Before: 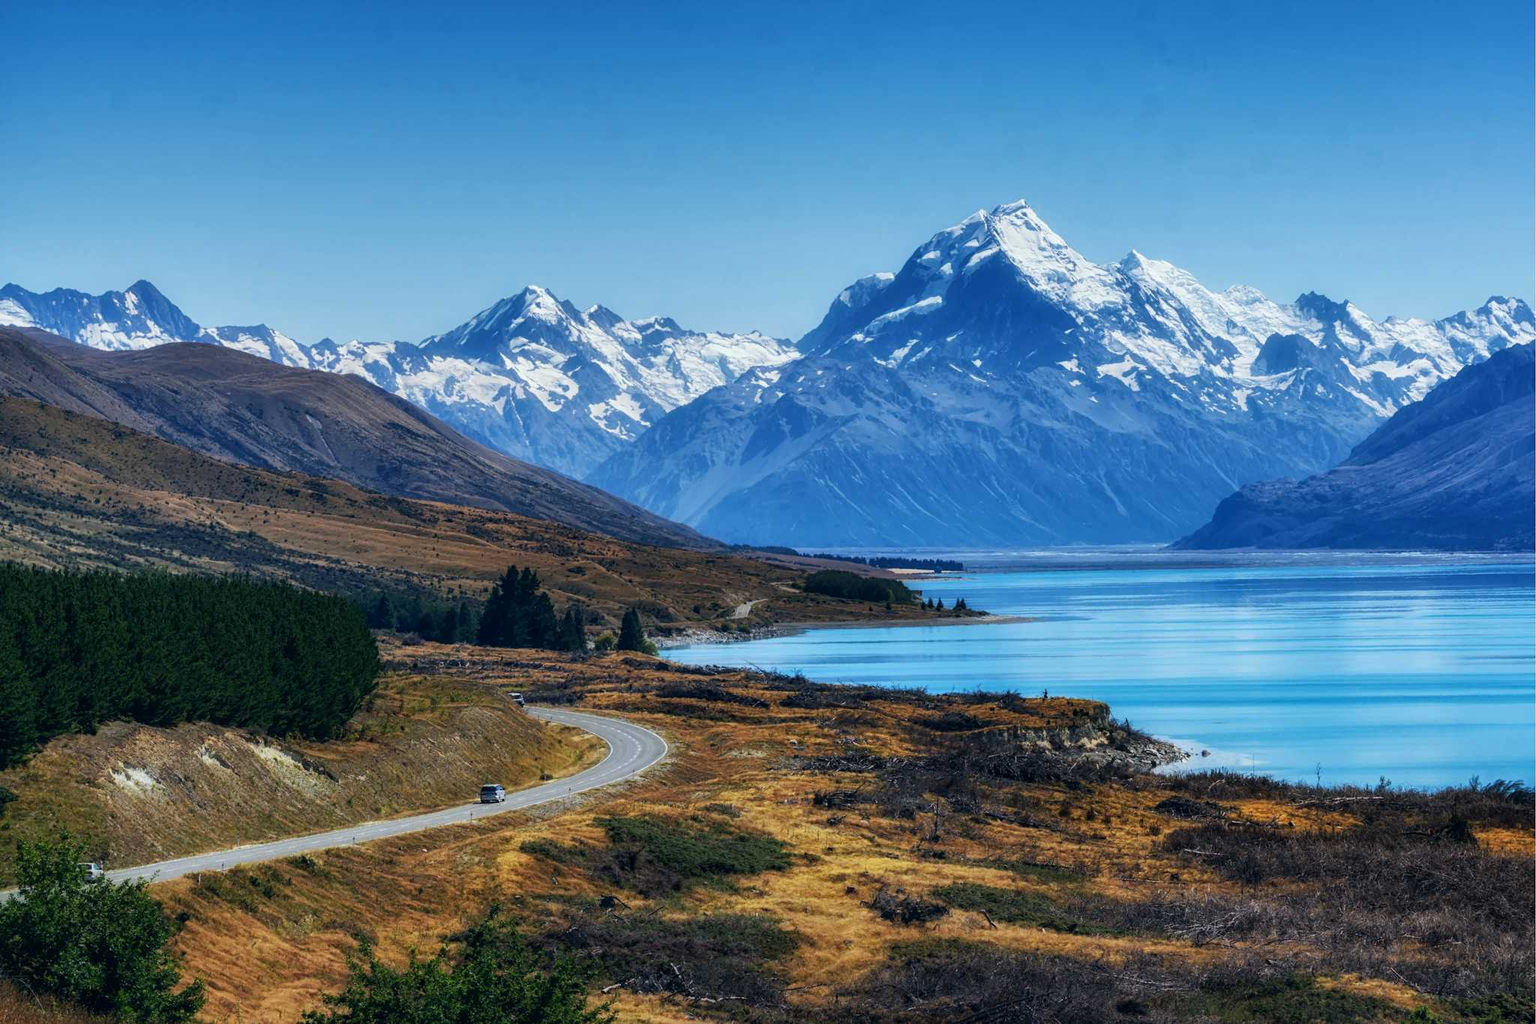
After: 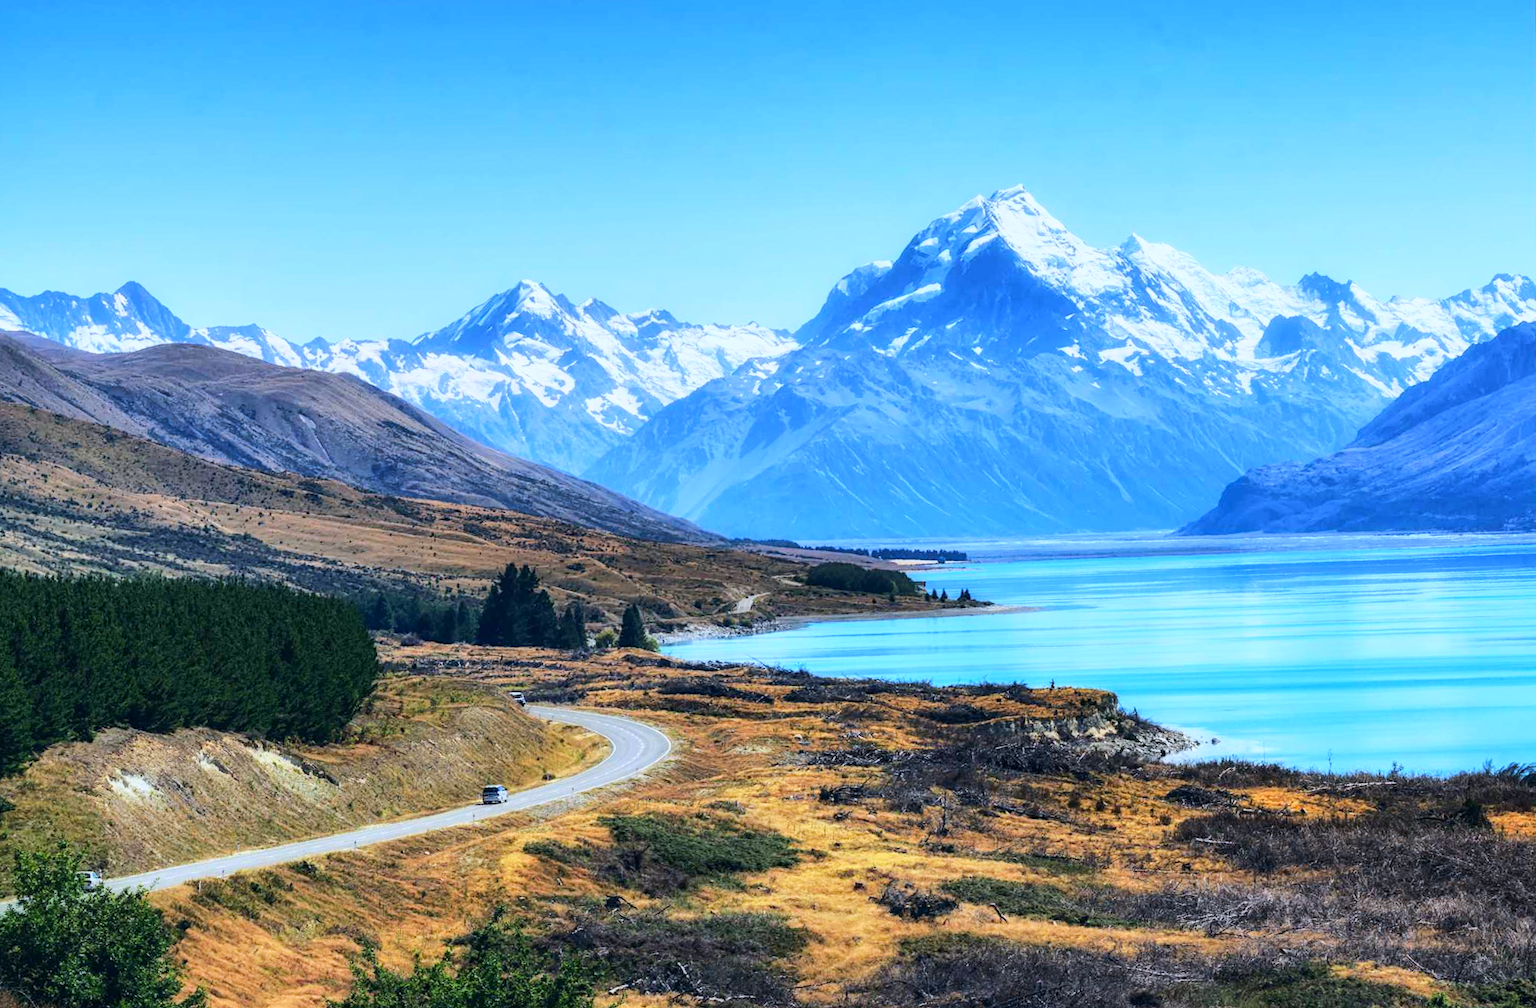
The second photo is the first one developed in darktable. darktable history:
rotate and perspective: rotation -1°, crop left 0.011, crop right 0.989, crop top 0.025, crop bottom 0.975
base curve: curves: ch0 [(0, 0) (0.025, 0.046) (0.112, 0.277) (0.467, 0.74) (0.814, 0.929) (1, 0.942)]
white balance: red 0.967, blue 1.049
